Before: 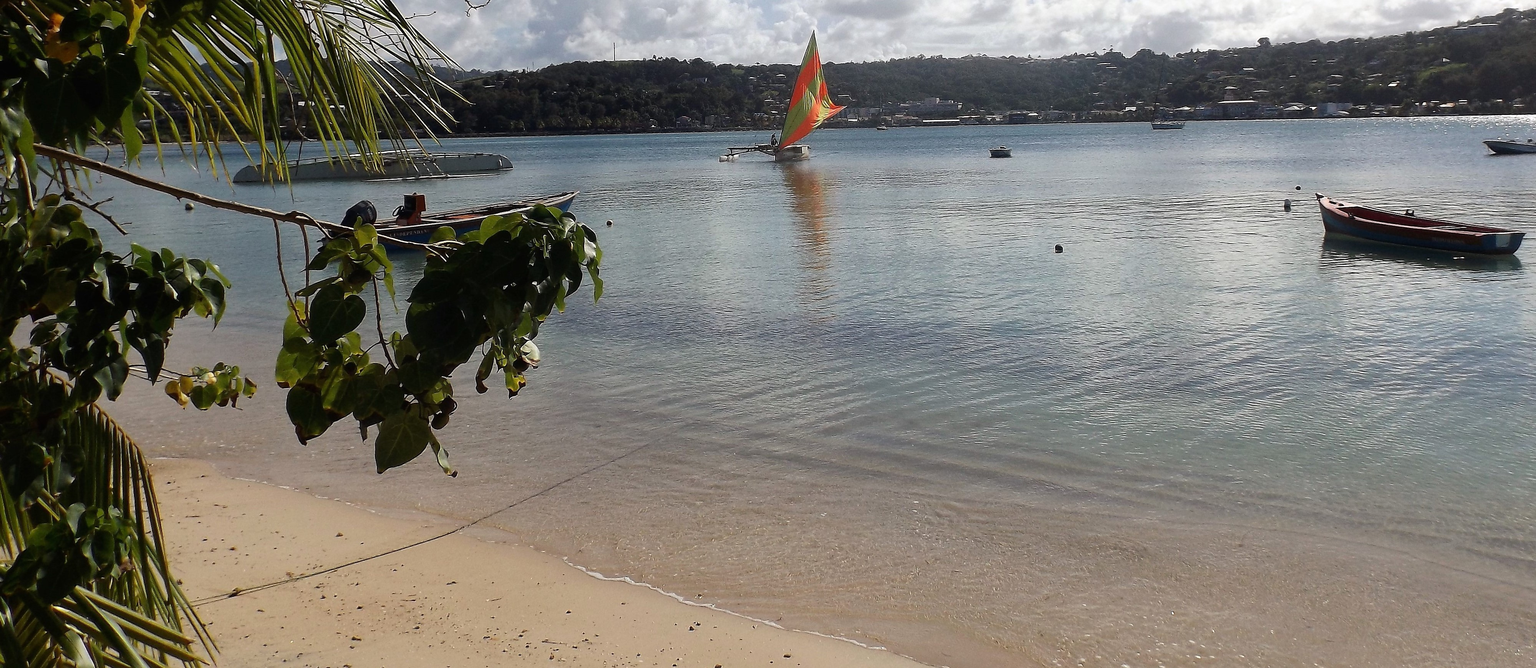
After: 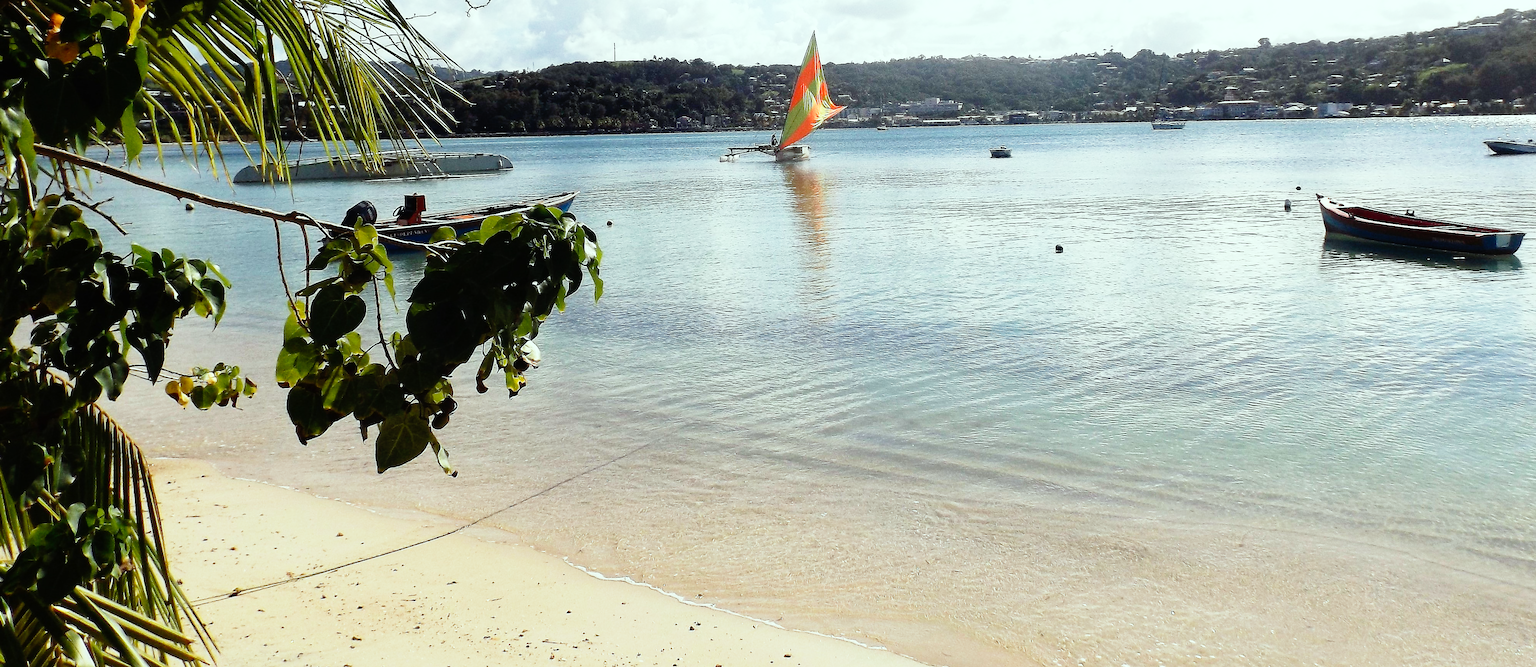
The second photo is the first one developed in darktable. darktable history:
color correction: highlights a* -6.69, highlights b* 0.49
base curve: curves: ch0 [(0, 0) (0.012, 0.01) (0.073, 0.168) (0.31, 0.711) (0.645, 0.957) (1, 1)], preserve colors none
